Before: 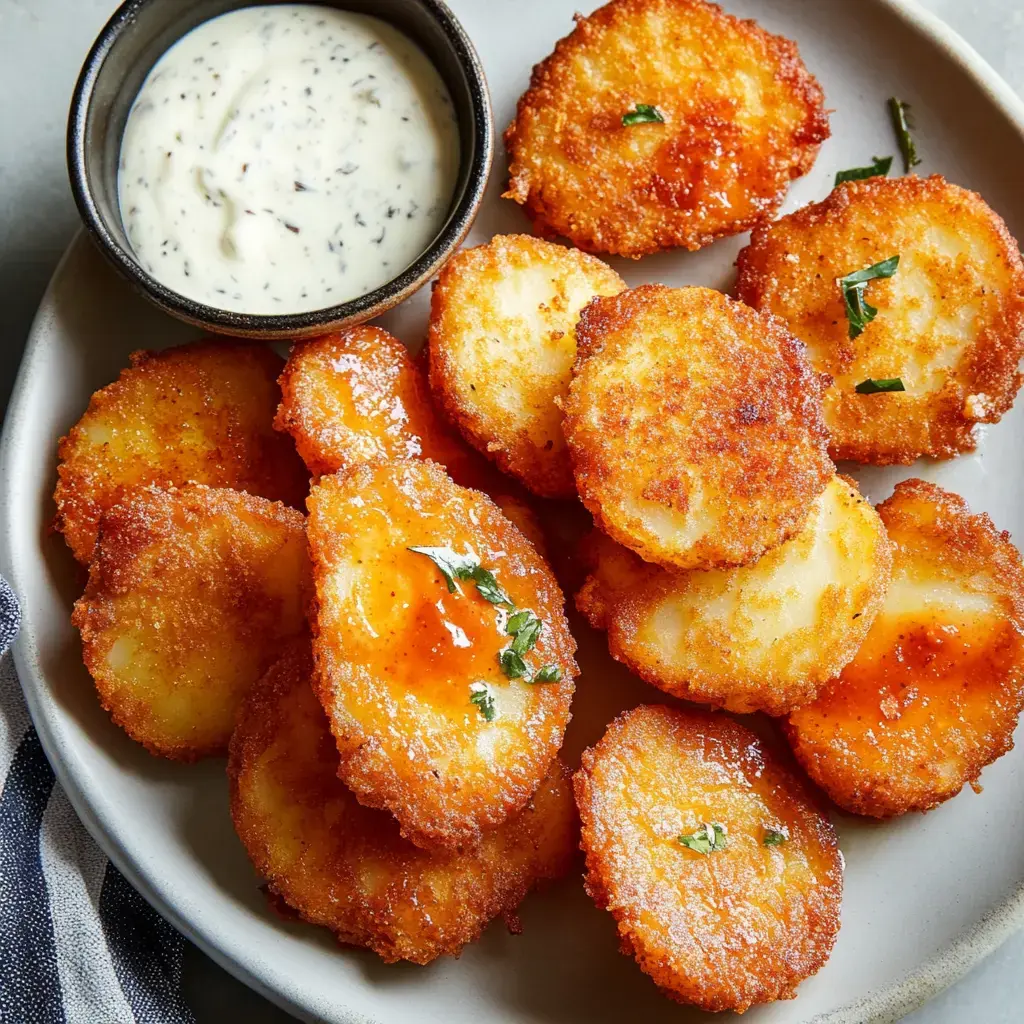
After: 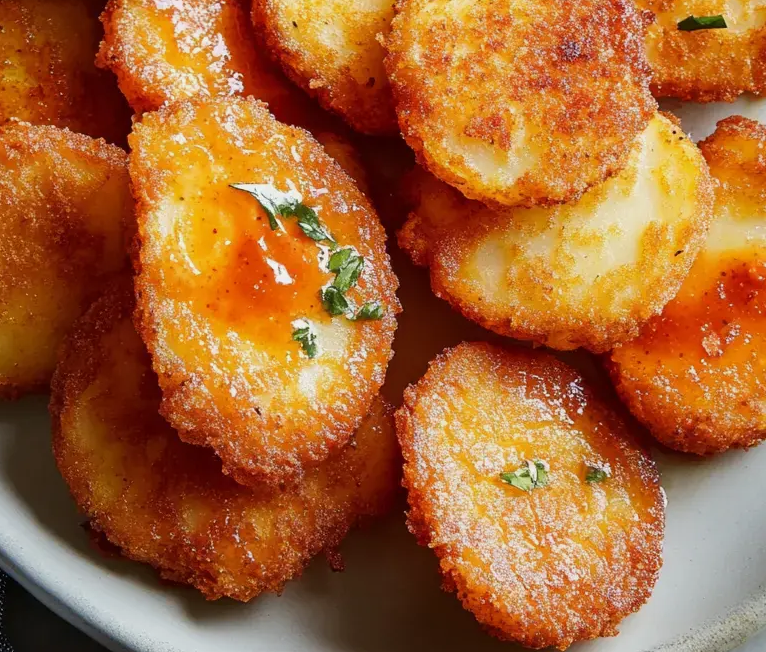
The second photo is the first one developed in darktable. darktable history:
crop and rotate: left 17.386%, top 35.5%, right 7.718%, bottom 0.799%
exposure: exposure -0.154 EV, compensate highlight preservation false
tone equalizer: on, module defaults
